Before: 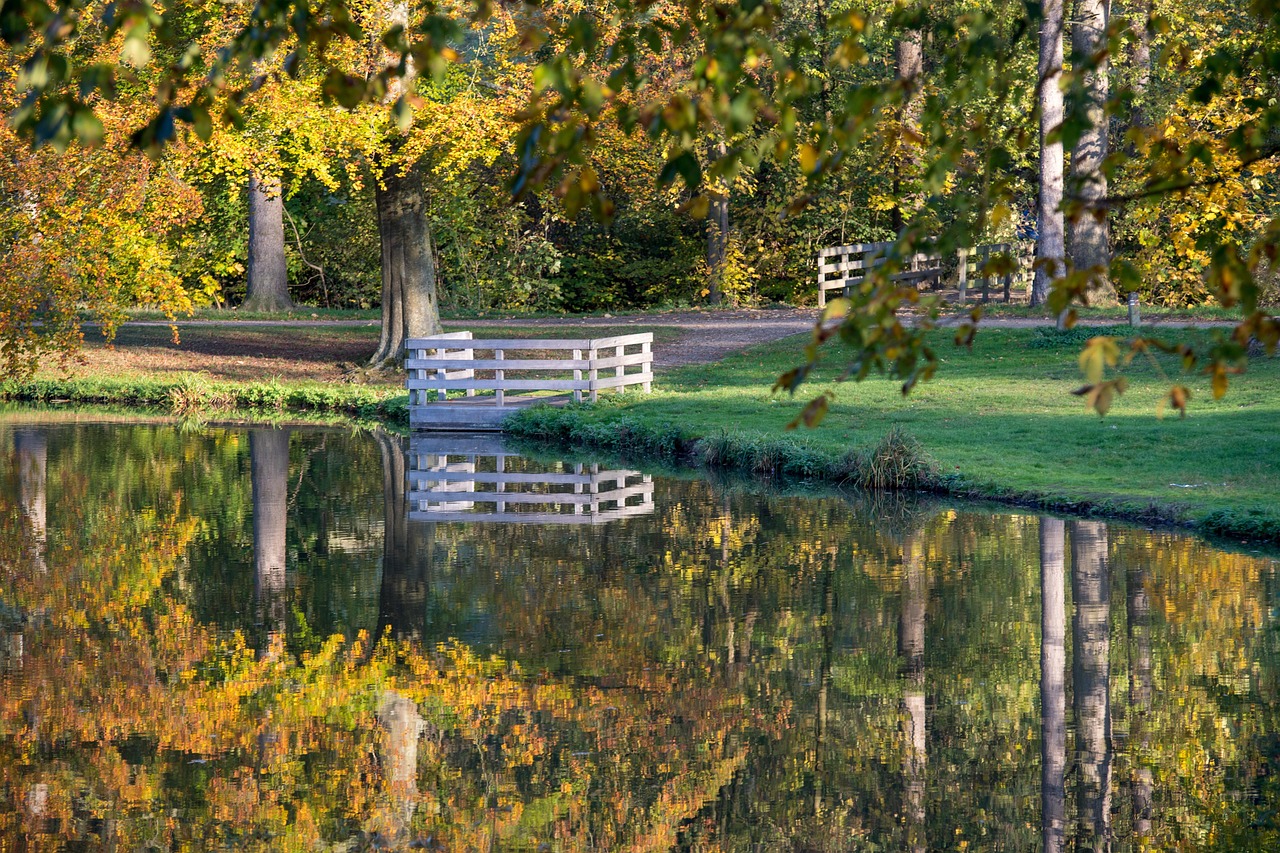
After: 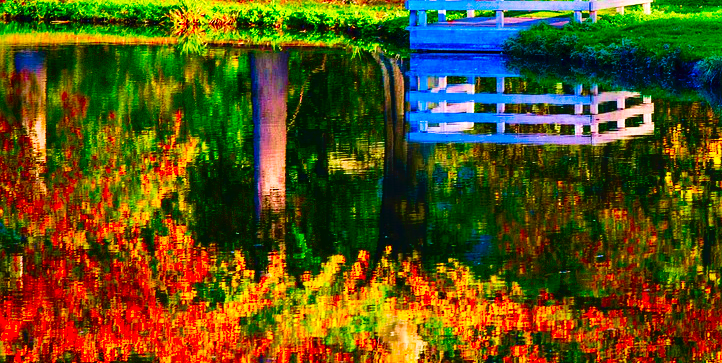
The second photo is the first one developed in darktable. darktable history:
tone curve: curves: ch0 [(0, 0) (0.003, 0.007) (0.011, 0.01) (0.025, 0.018) (0.044, 0.028) (0.069, 0.034) (0.1, 0.04) (0.136, 0.051) (0.177, 0.104) (0.224, 0.161) (0.277, 0.234) (0.335, 0.316) (0.399, 0.41) (0.468, 0.487) (0.543, 0.577) (0.623, 0.679) (0.709, 0.769) (0.801, 0.854) (0.898, 0.922) (1, 1)], preserve colors none
color balance rgb: linear chroma grading › shadows 32%, linear chroma grading › global chroma -2%, linear chroma grading › mid-tones 4%, perceptual saturation grading › global saturation -2%, perceptual saturation grading › highlights -8%, perceptual saturation grading › mid-tones 8%, perceptual saturation grading › shadows 4%, perceptual brilliance grading › highlights 8%, perceptual brilliance grading › mid-tones 4%, perceptual brilliance grading › shadows 2%, global vibrance 16%, saturation formula JzAzBz (2021)
crop: top 44.483%, right 43.593%, bottom 12.892%
color correction: saturation 3
velvia: strength 74%
shadows and highlights: soften with gaussian
contrast brightness saturation: contrast 0.07, brightness -0.14, saturation 0.11
